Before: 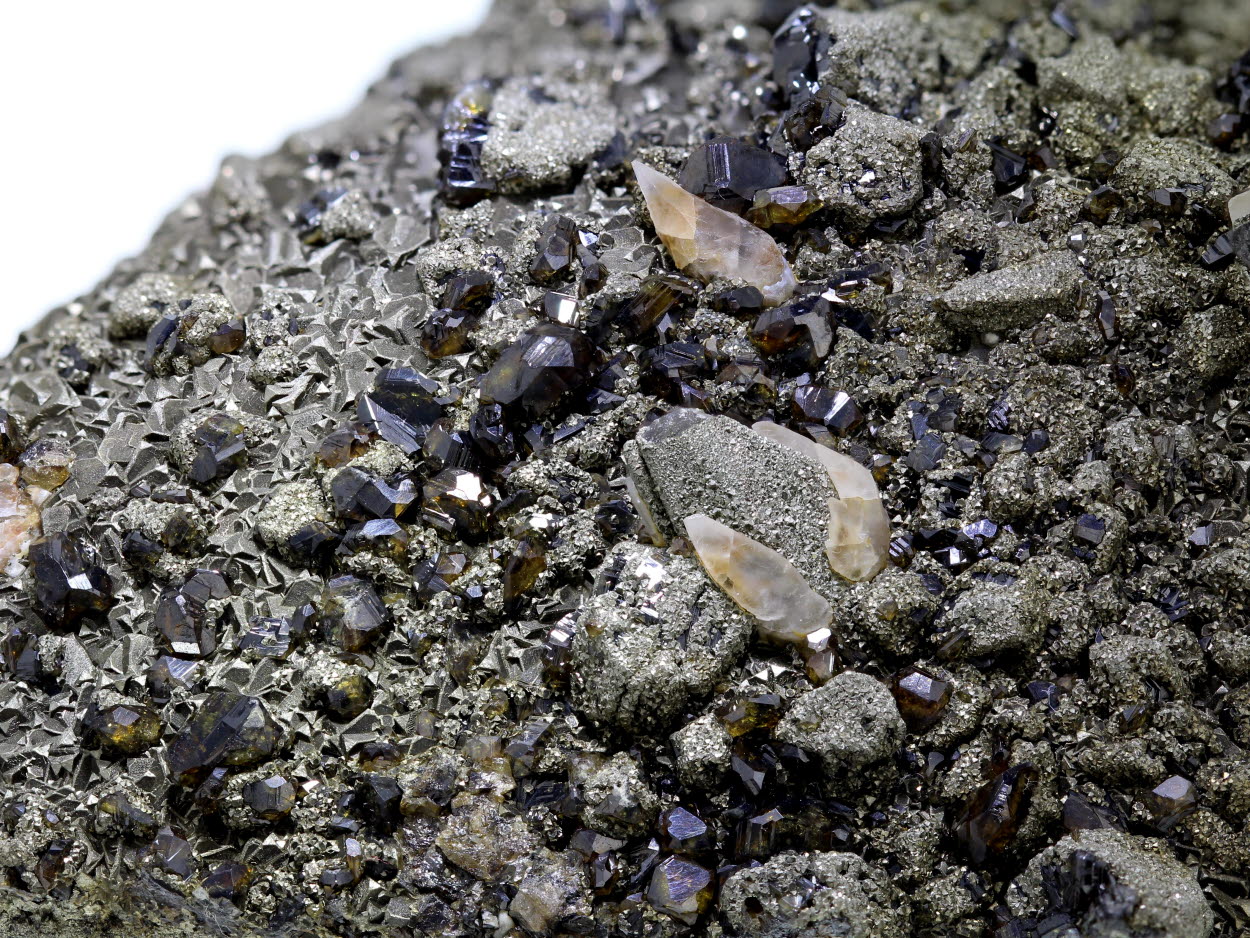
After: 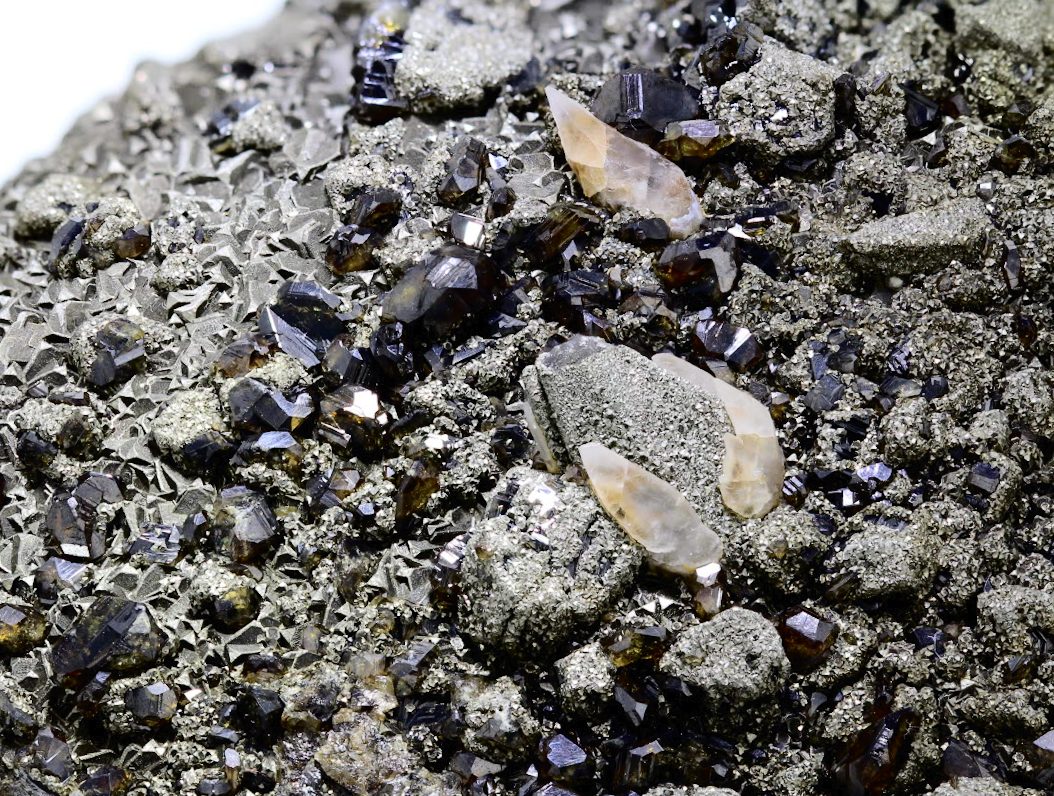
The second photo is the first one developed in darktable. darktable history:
tone curve: curves: ch0 [(0, 0) (0.003, 0.013) (0.011, 0.016) (0.025, 0.021) (0.044, 0.029) (0.069, 0.039) (0.1, 0.056) (0.136, 0.085) (0.177, 0.14) (0.224, 0.201) (0.277, 0.28) (0.335, 0.372) (0.399, 0.475) (0.468, 0.567) (0.543, 0.643) (0.623, 0.722) (0.709, 0.801) (0.801, 0.859) (0.898, 0.927) (1, 1)], color space Lab, independent channels, preserve colors none
crop and rotate: angle -2.92°, left 5.431%, top 5.208%, right 4.631%, bottom 4.274%
